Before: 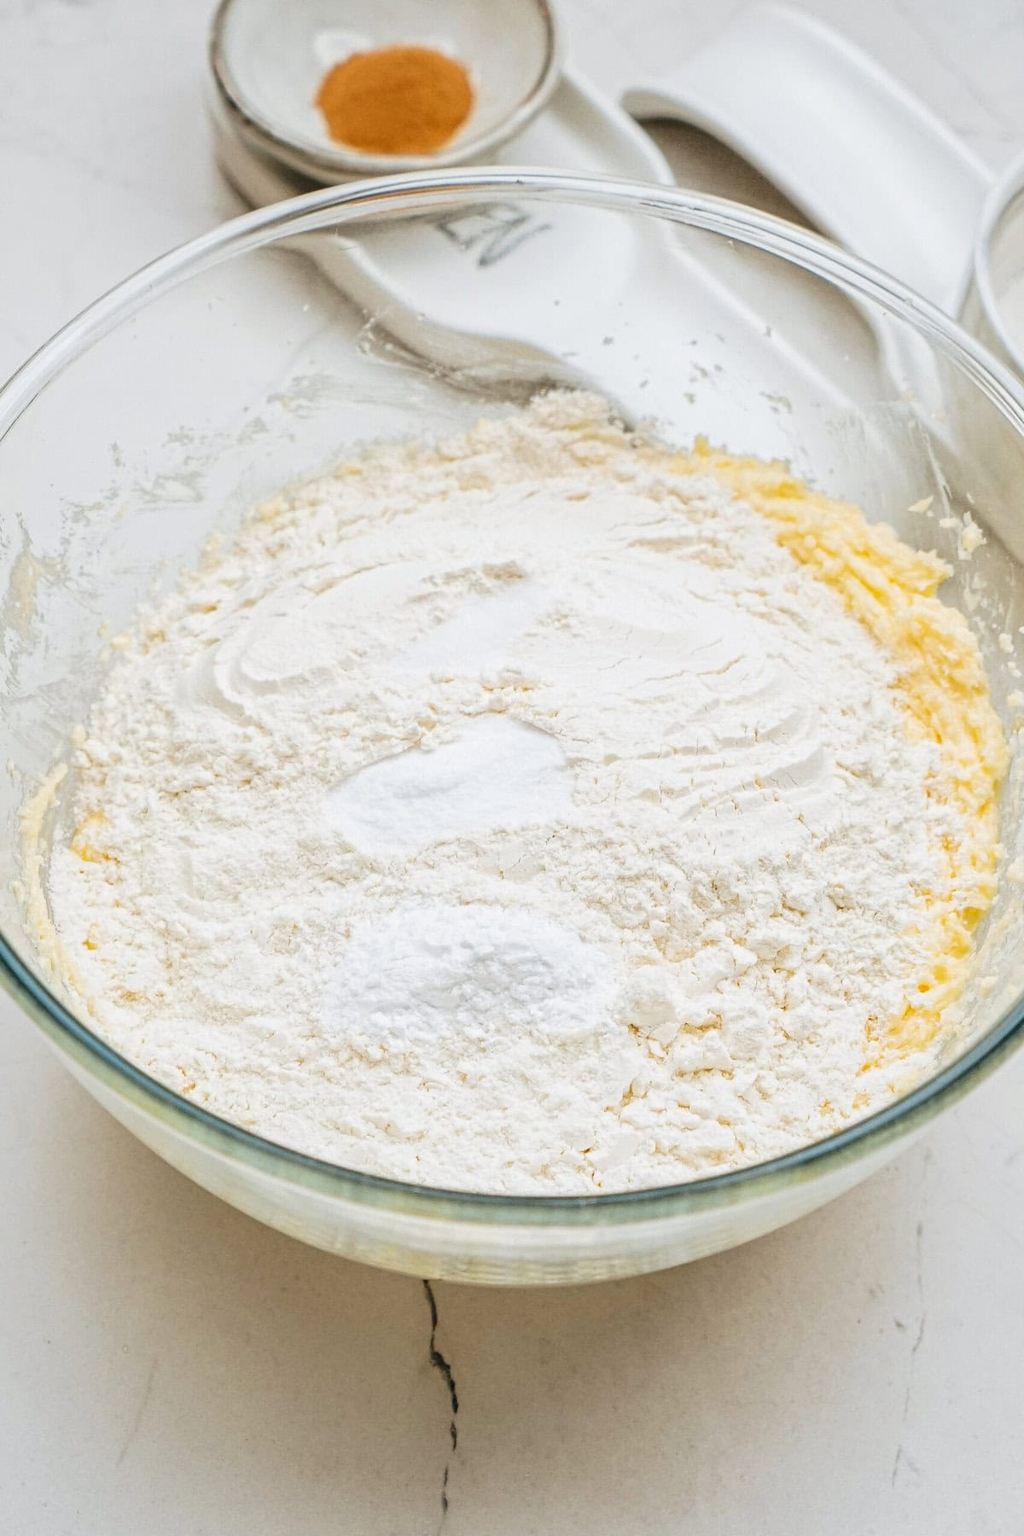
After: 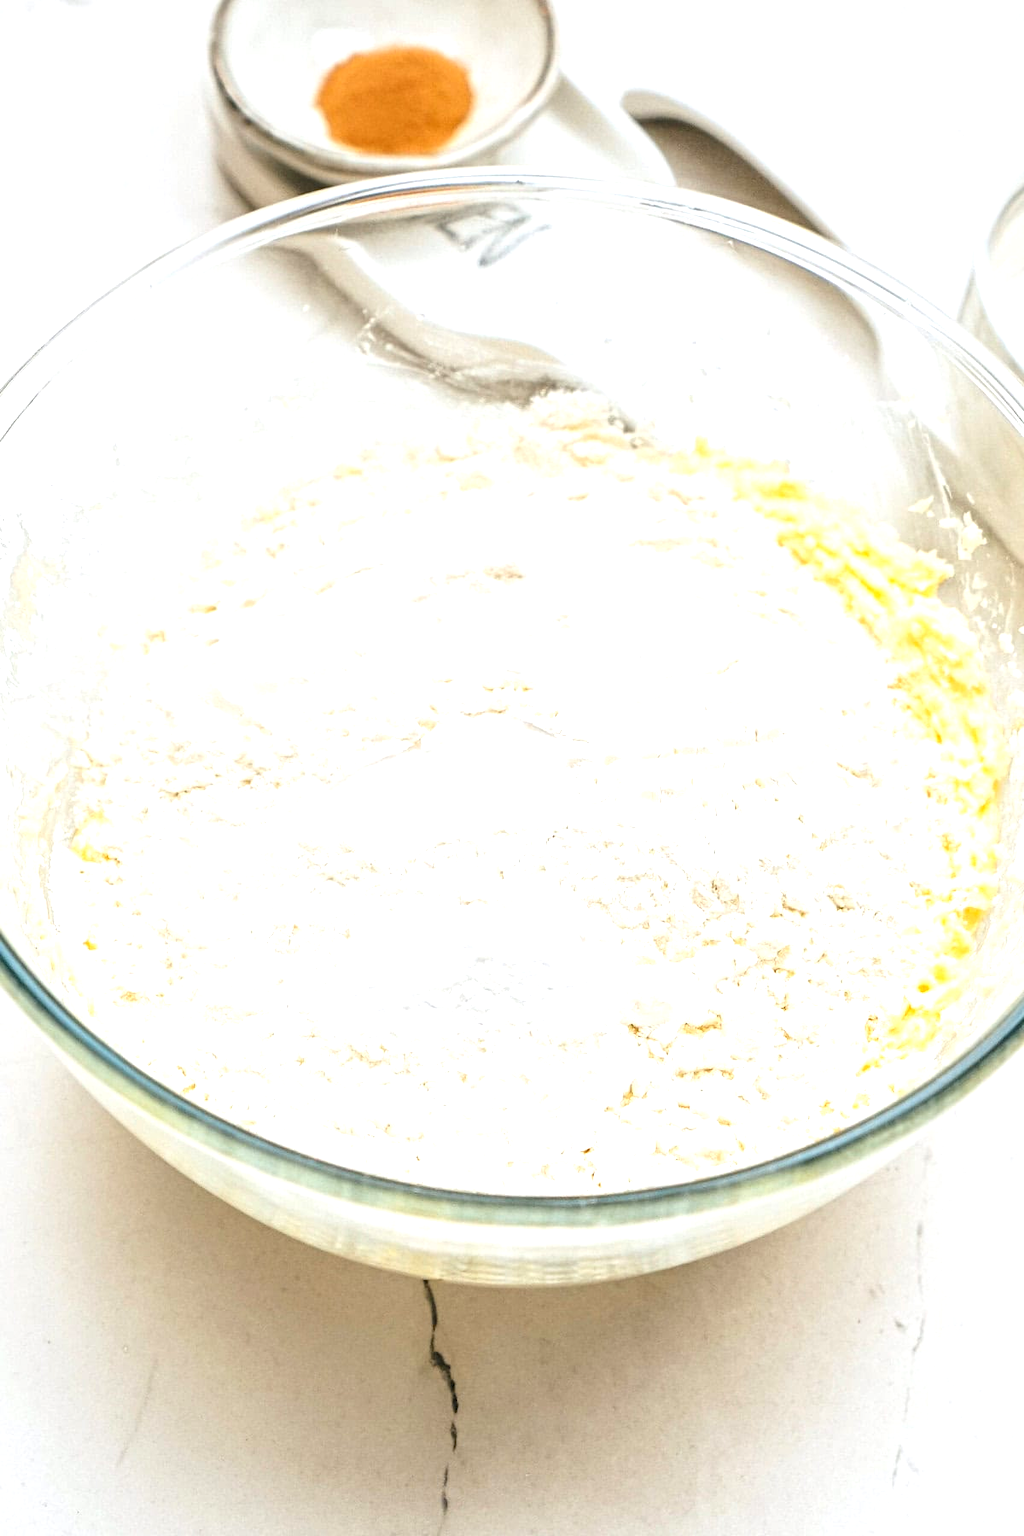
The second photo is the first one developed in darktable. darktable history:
exposure: exposure 0.761 EV, compensate highlight preservation false
